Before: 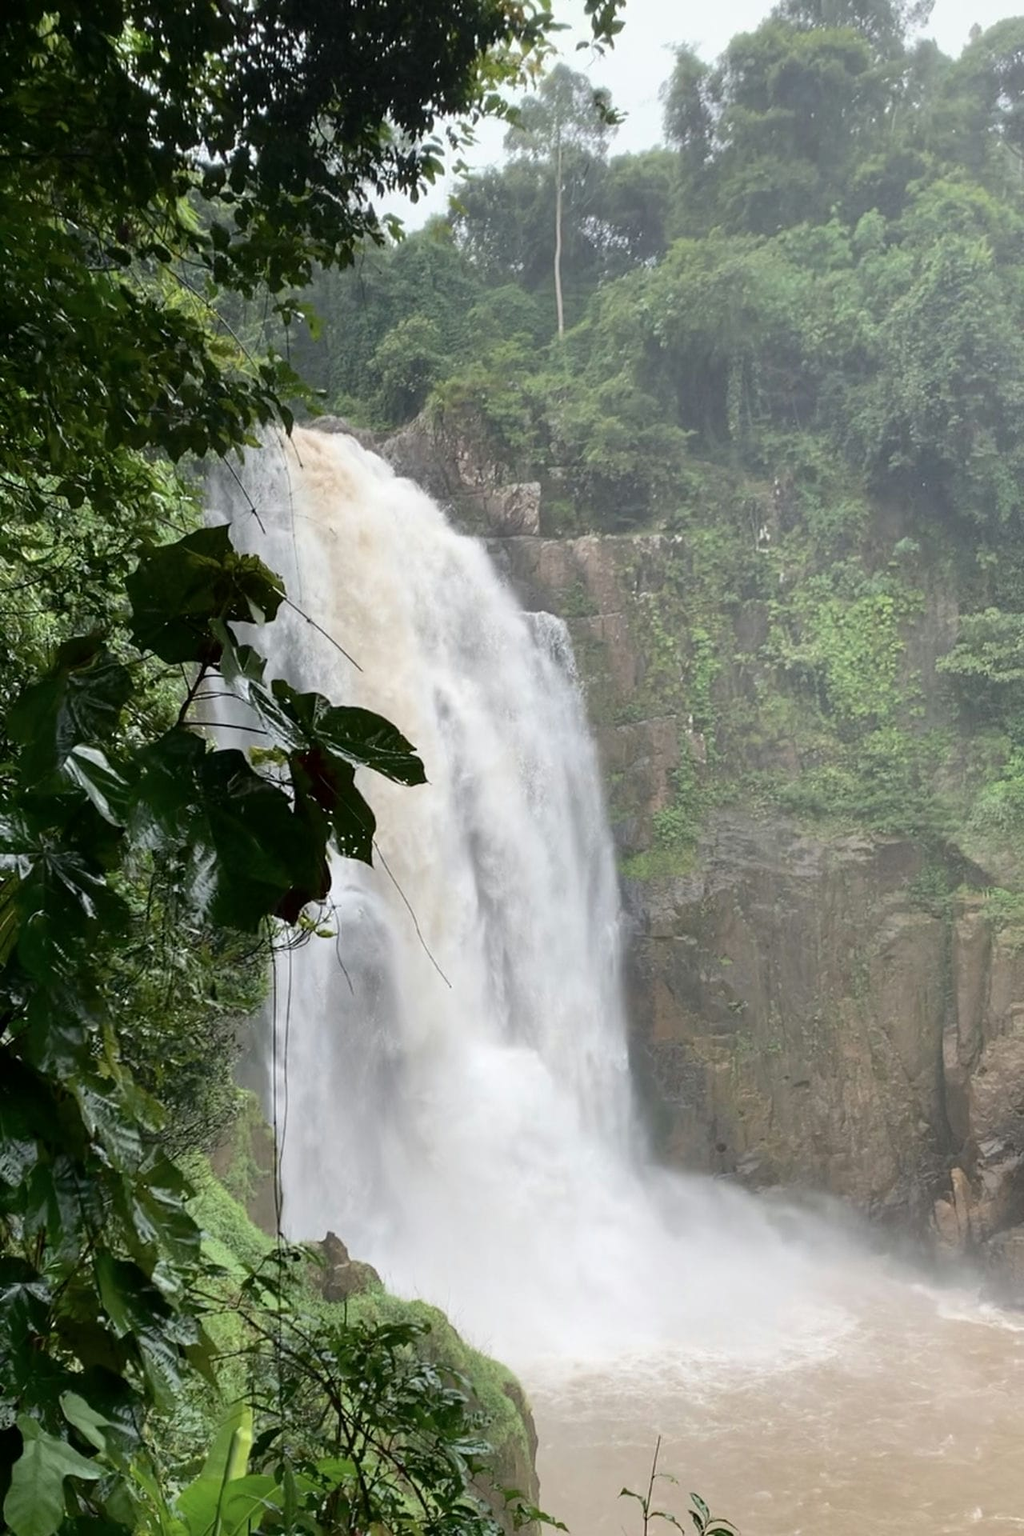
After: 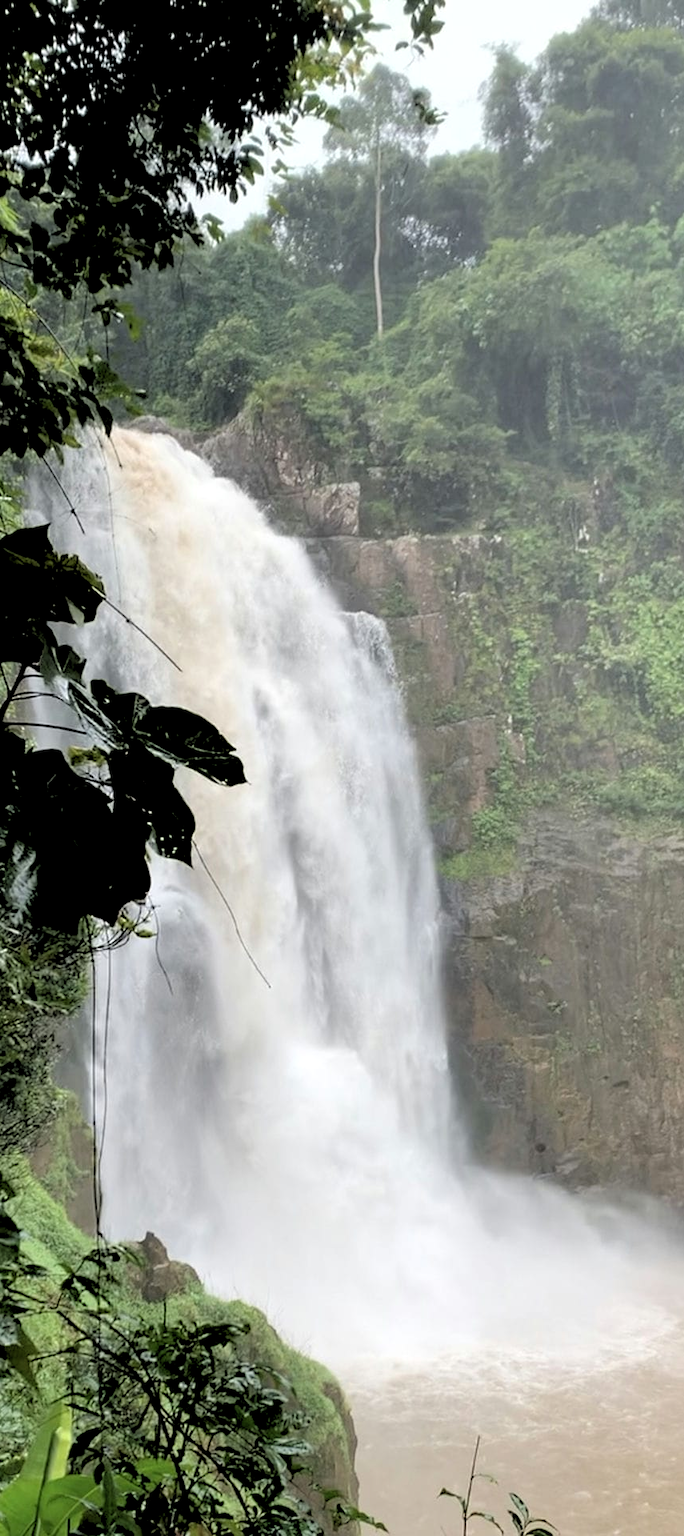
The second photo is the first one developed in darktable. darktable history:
rgb levels: levels [[0.029, 0.461, 0.922], [0, 0.5, 1], [0, 0.5, 1]]
crop and rotate: left 17.732%, right 15.423%
